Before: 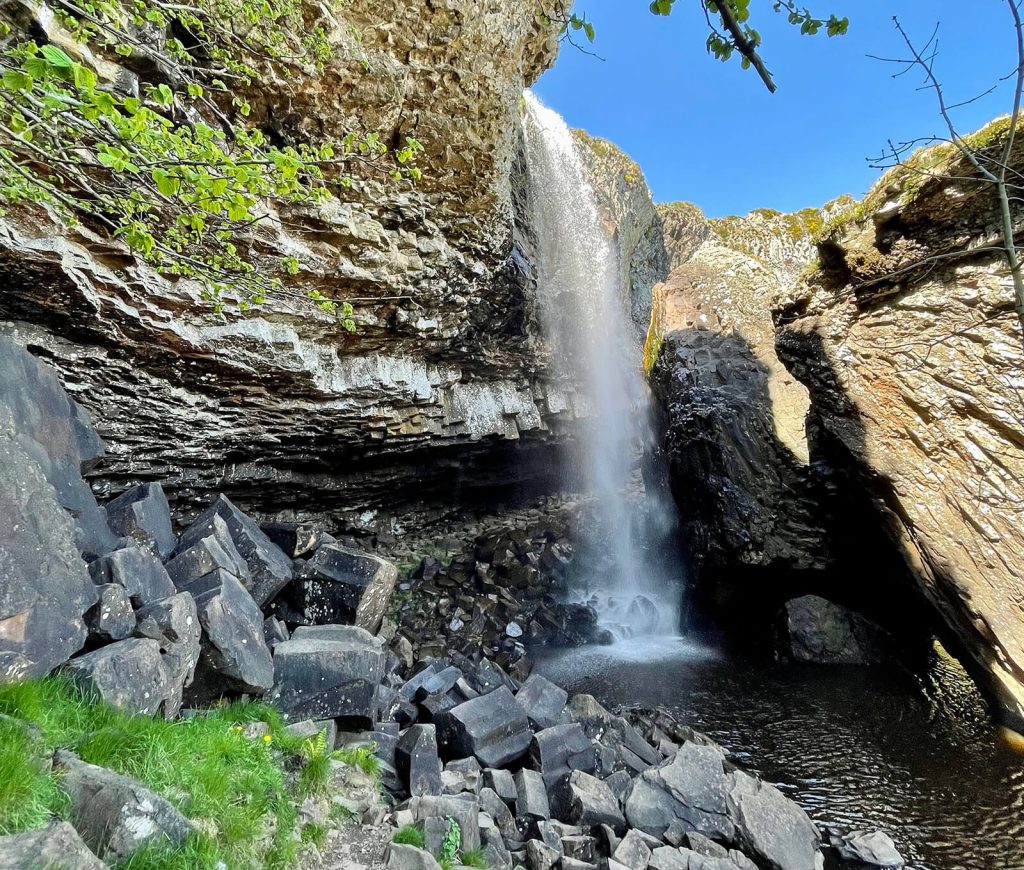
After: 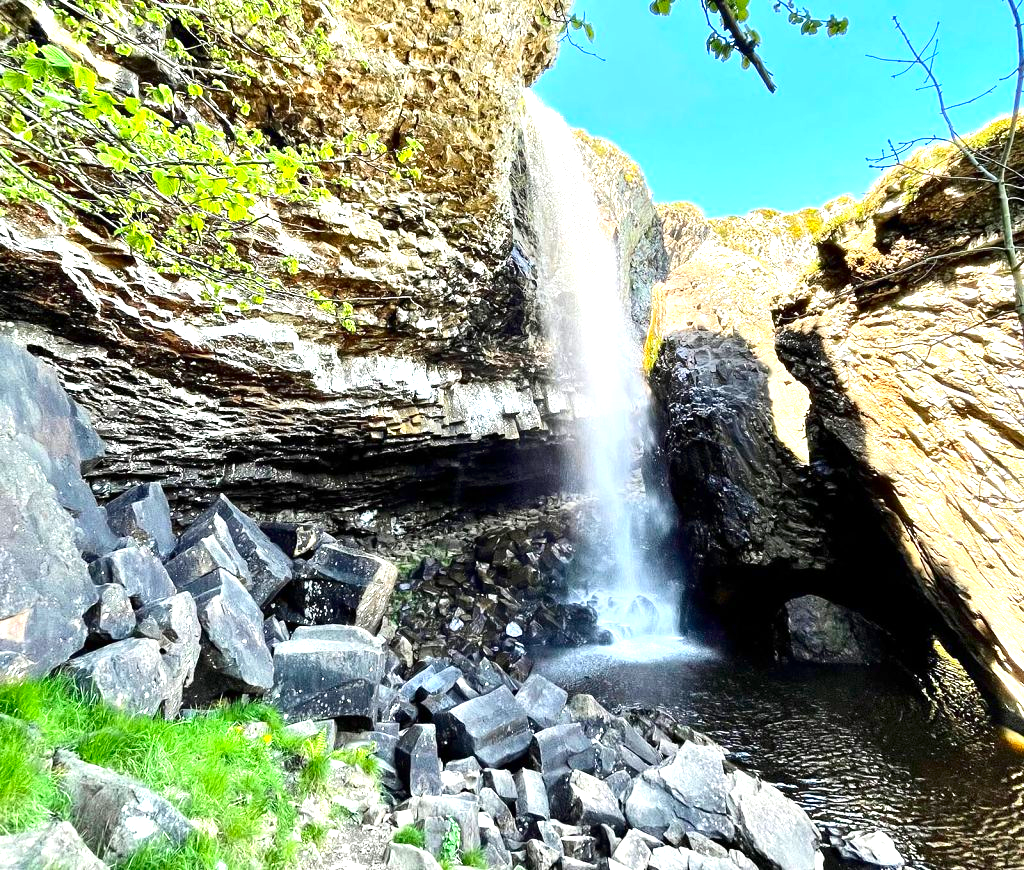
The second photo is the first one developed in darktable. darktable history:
contrast brightness saturation: contrast 0.134, brightness -0.057, saturation 0.159
exposure: exposure 1.226 EV, compensate highlight preservation false
